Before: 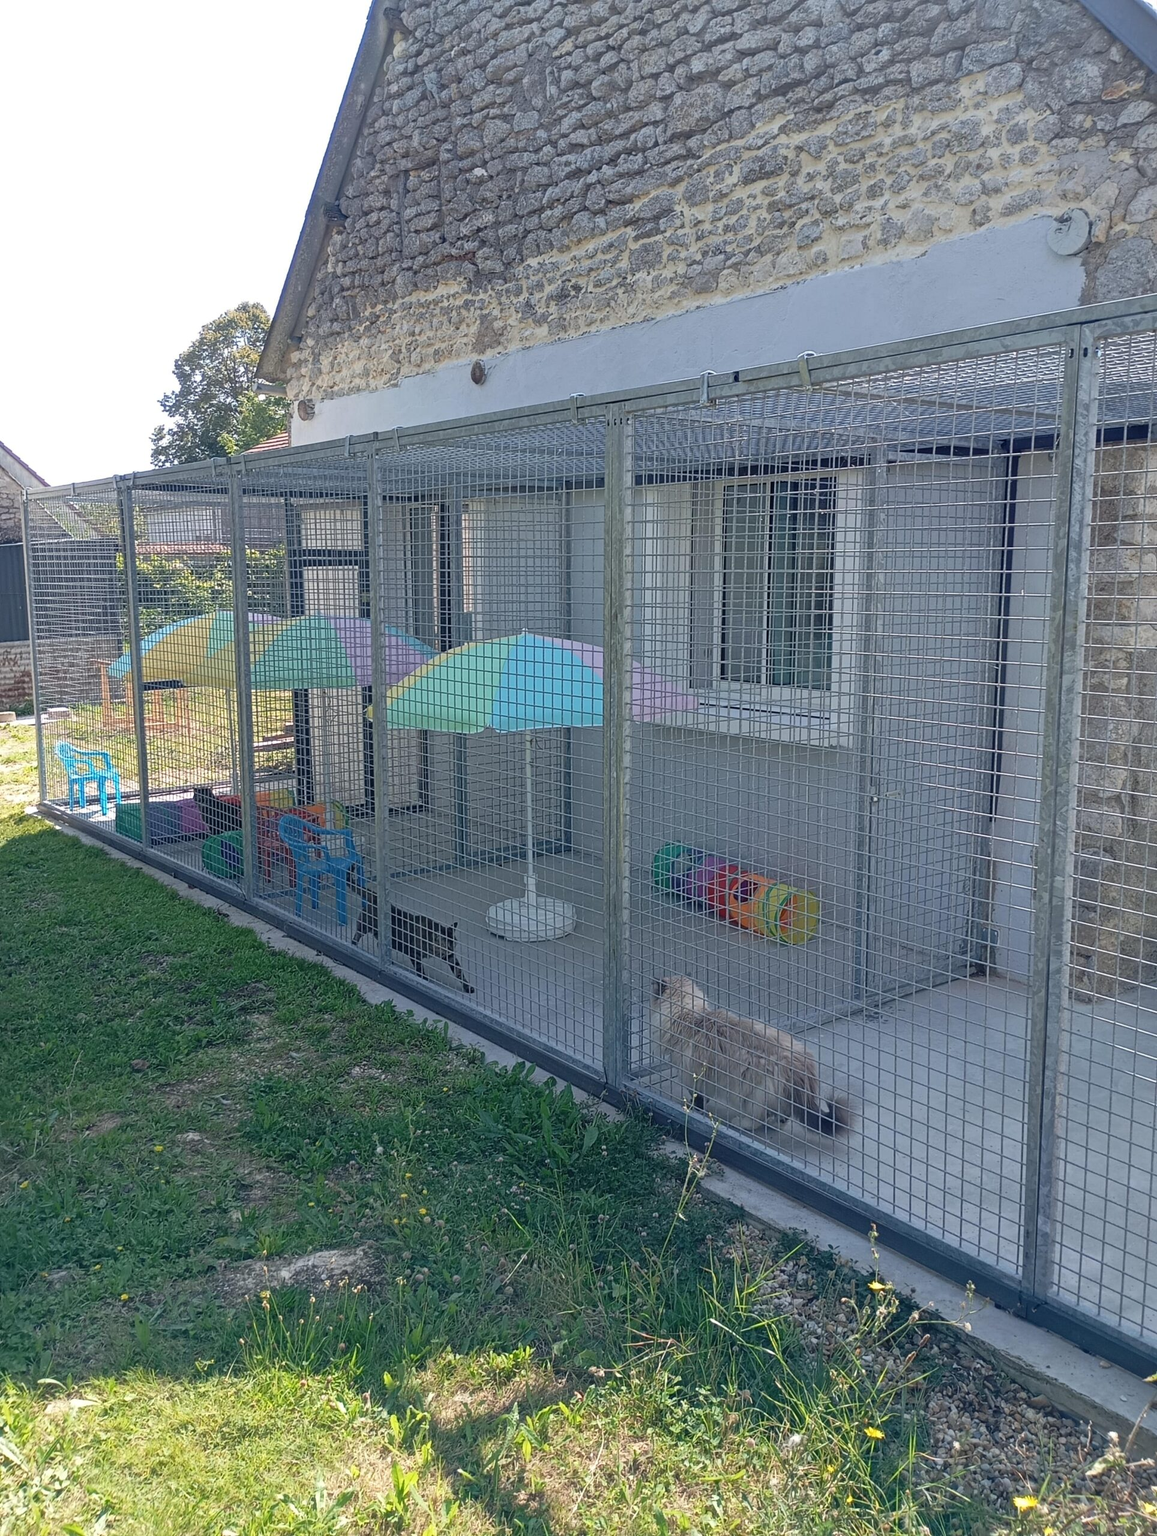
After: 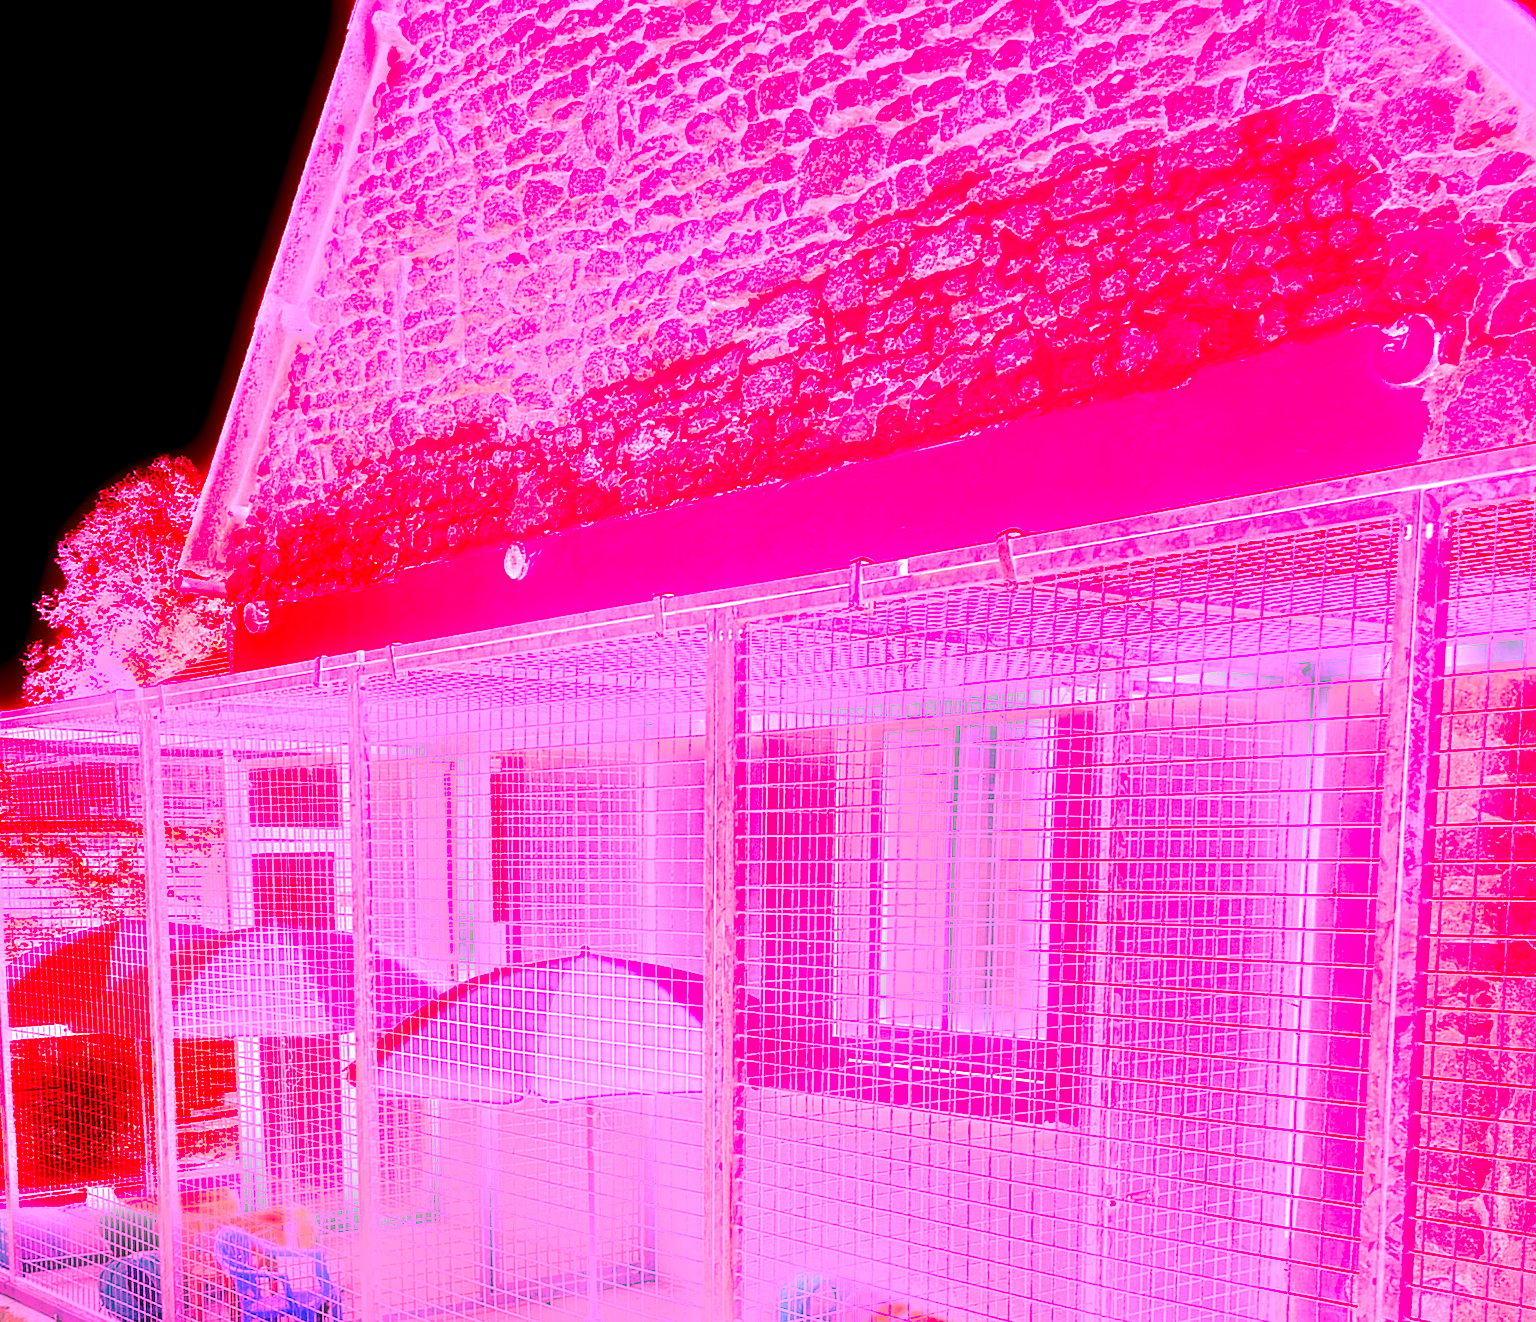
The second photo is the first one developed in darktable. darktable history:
bloom: size 5%, threshold 95%, strength 15%
color balance rgb: shadows lift › luminance -9.41%, highlights gain › luminance 17.6%, global offset › luminance -1.45%, perceptual saturation grading › highlights -17.77%, perceptual saturation grading › mid-tones 33.1%, perceptual saturation grading › shadows 50.52%, global vibrance 24.22%
white balance: red 4.26, blue 1.802
crop and rotate: left 11.812%, bottom 42.776%
